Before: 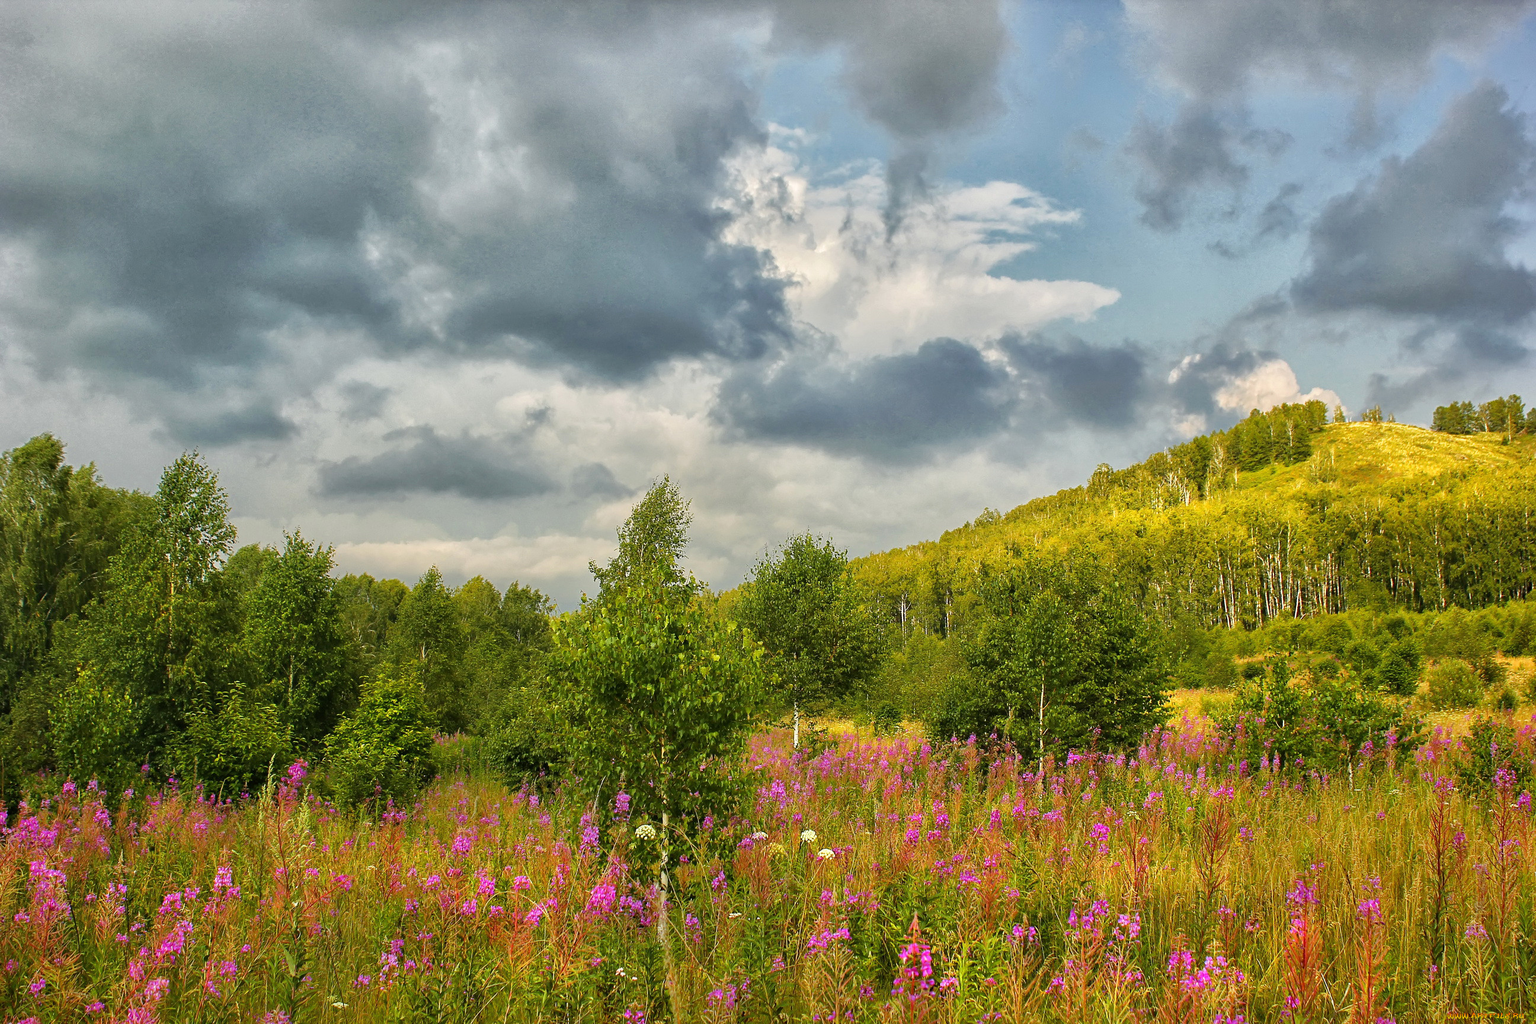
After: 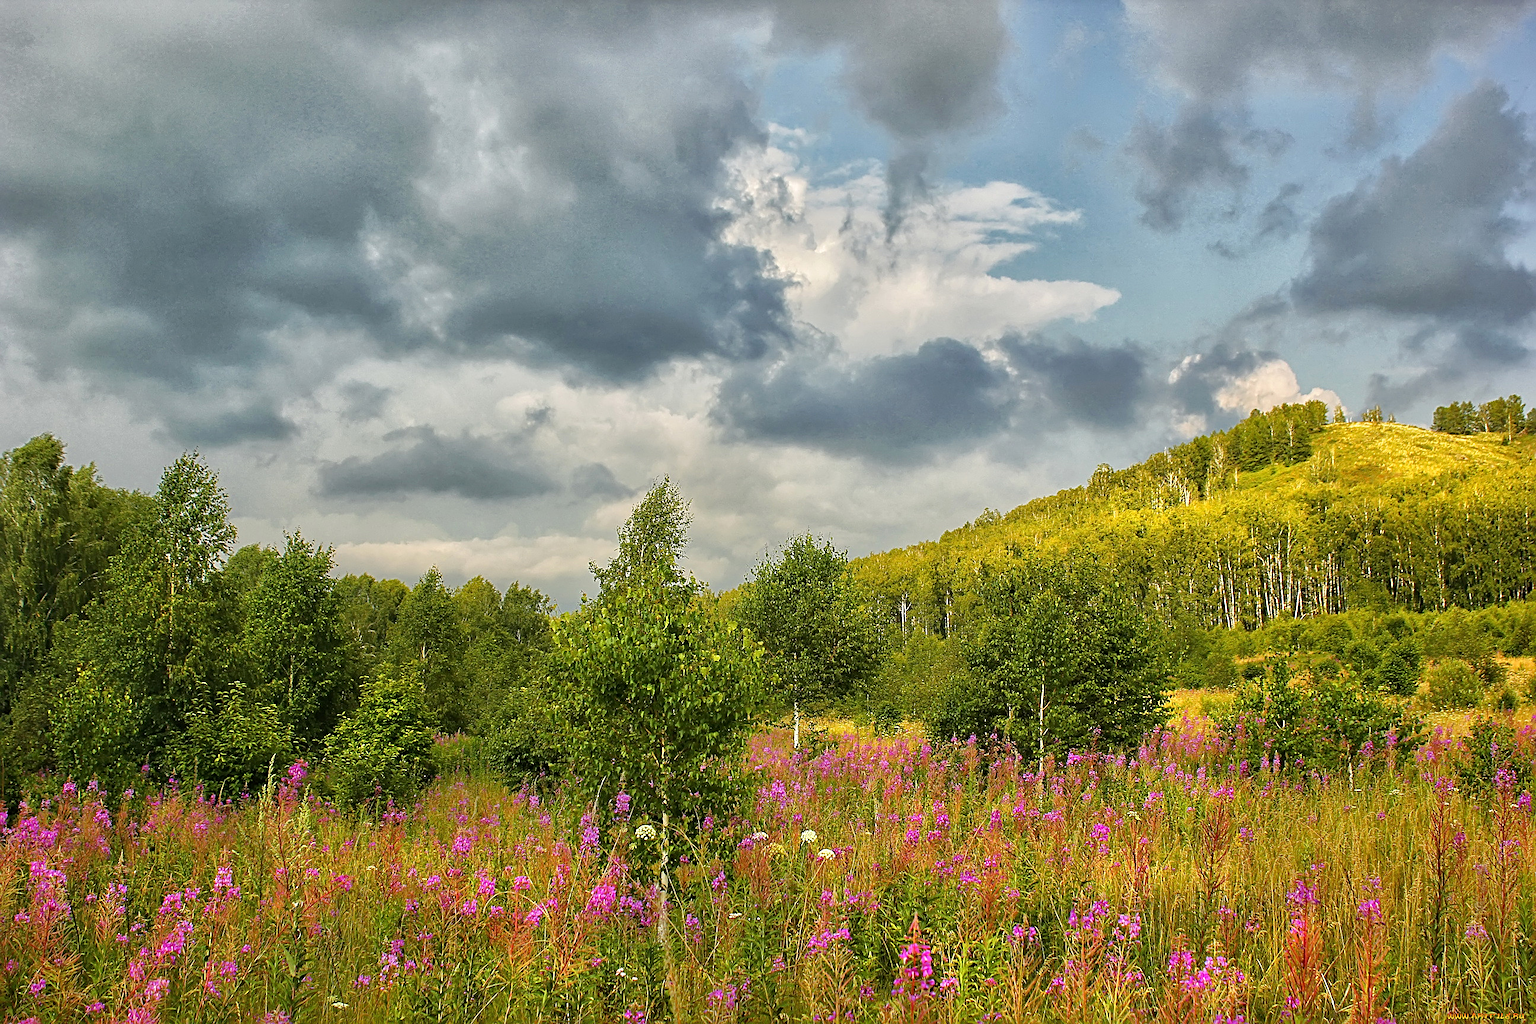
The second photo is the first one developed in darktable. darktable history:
sharpen: radius 2.73
